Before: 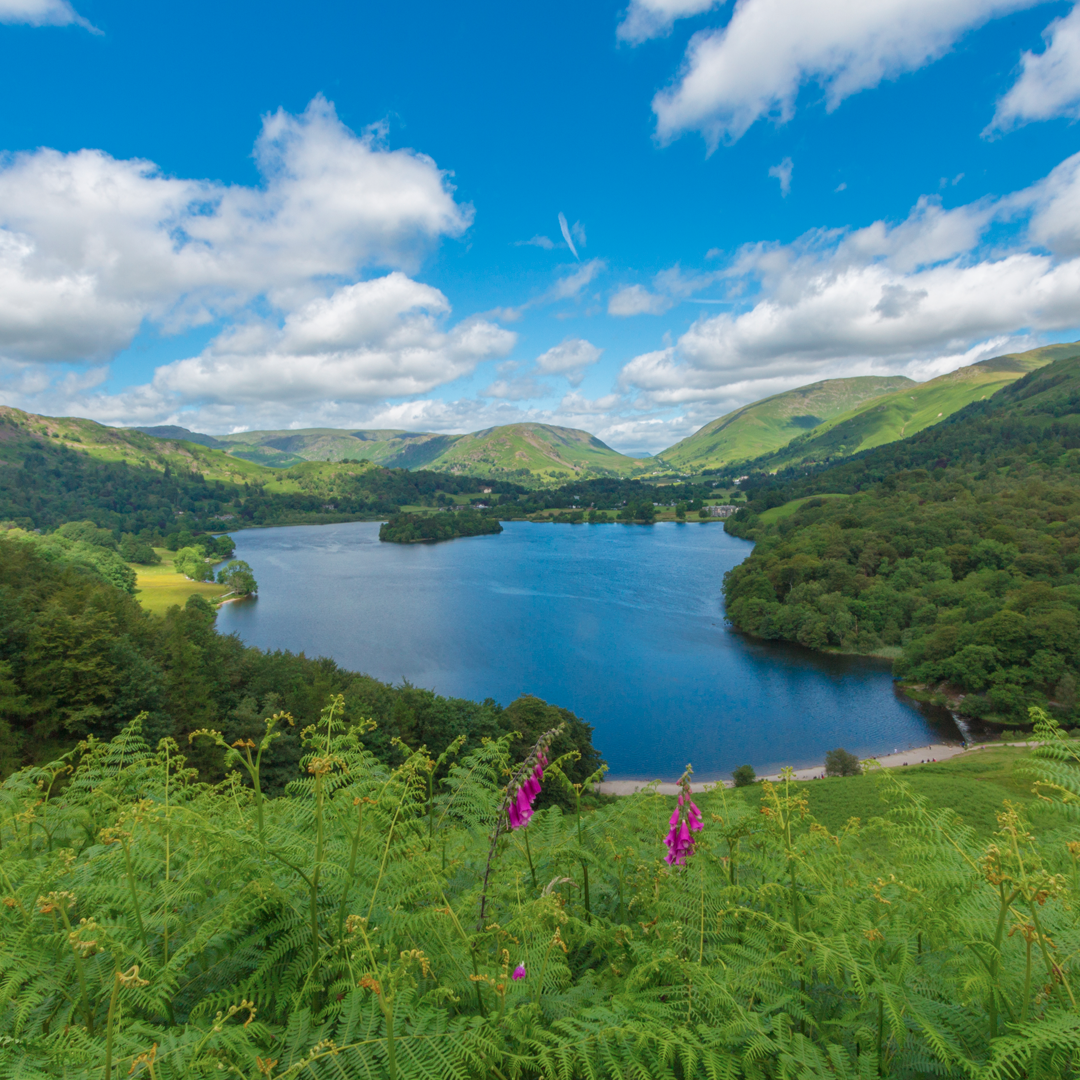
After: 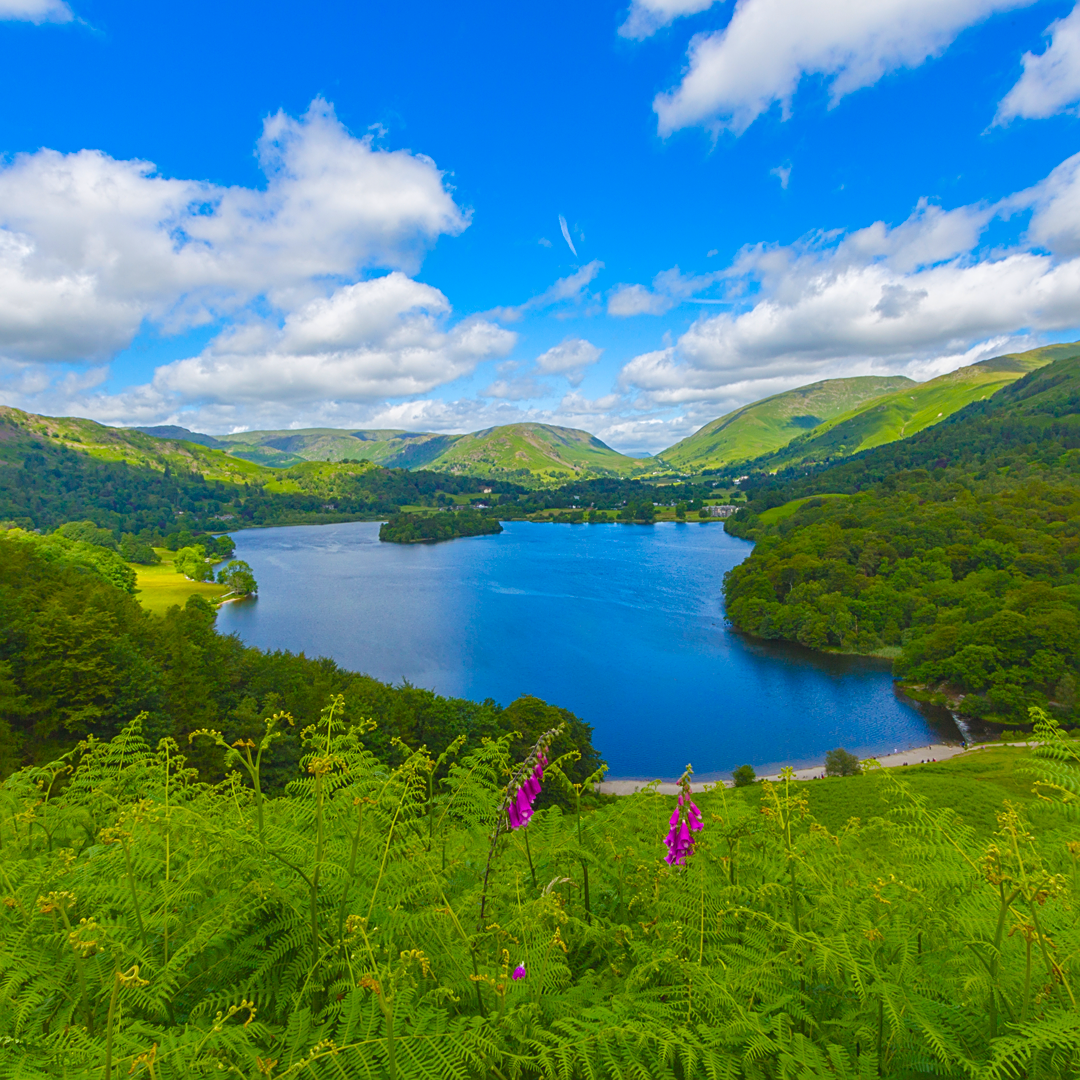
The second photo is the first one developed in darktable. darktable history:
sharpen: on, module defaults
color balance rgb: global offset › luminance 0.76%, perceptual saturation grading › global saturation 20%, perceptual saturation grading › highlights -25.857%, perceptual saturation grading › shadows 25.017%, global vibrance 50.51%
